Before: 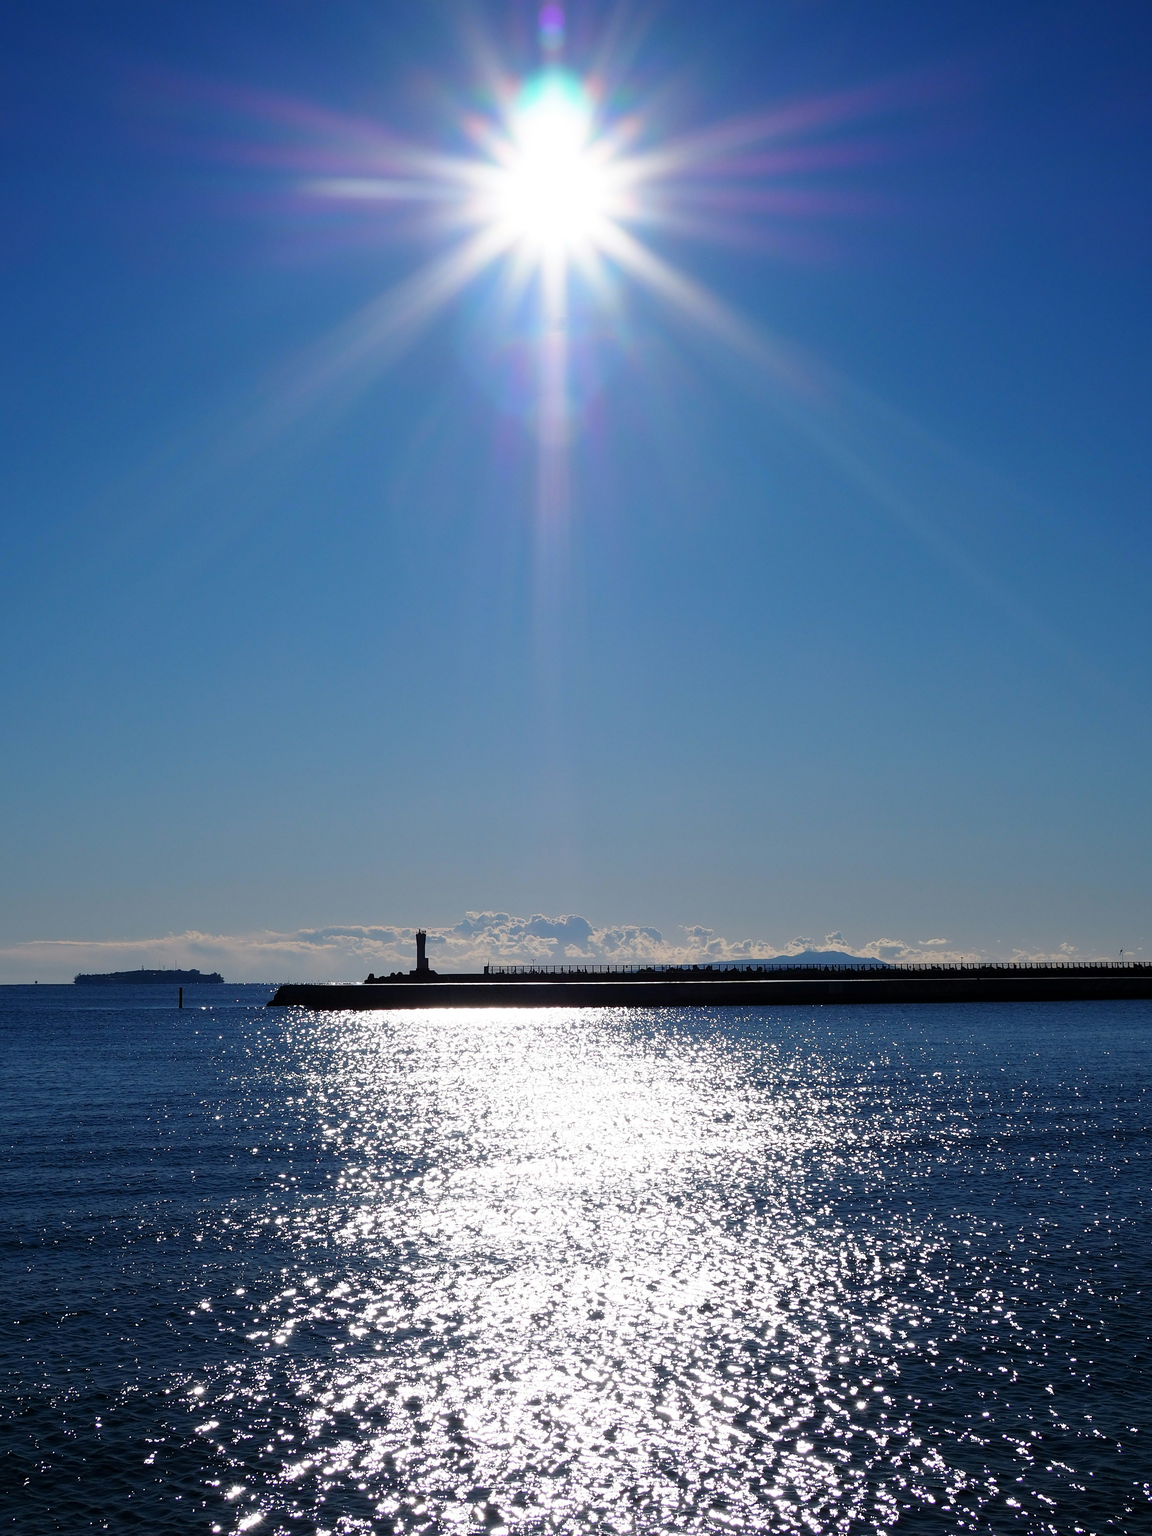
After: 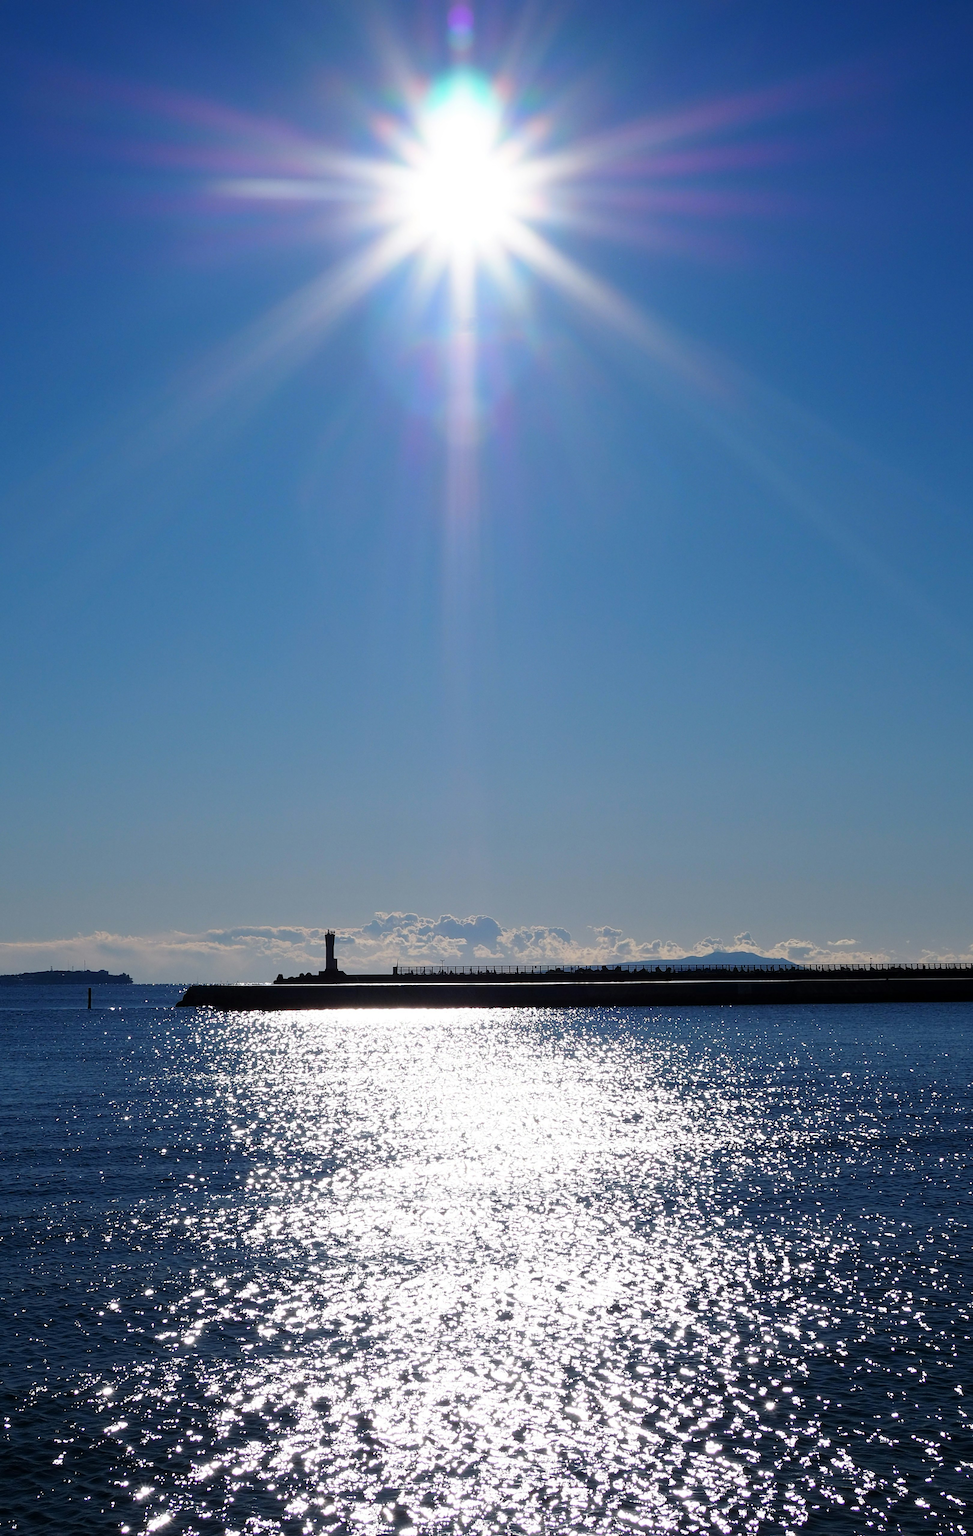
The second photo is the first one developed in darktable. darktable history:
crop: left 7.959%, right 7.508%
